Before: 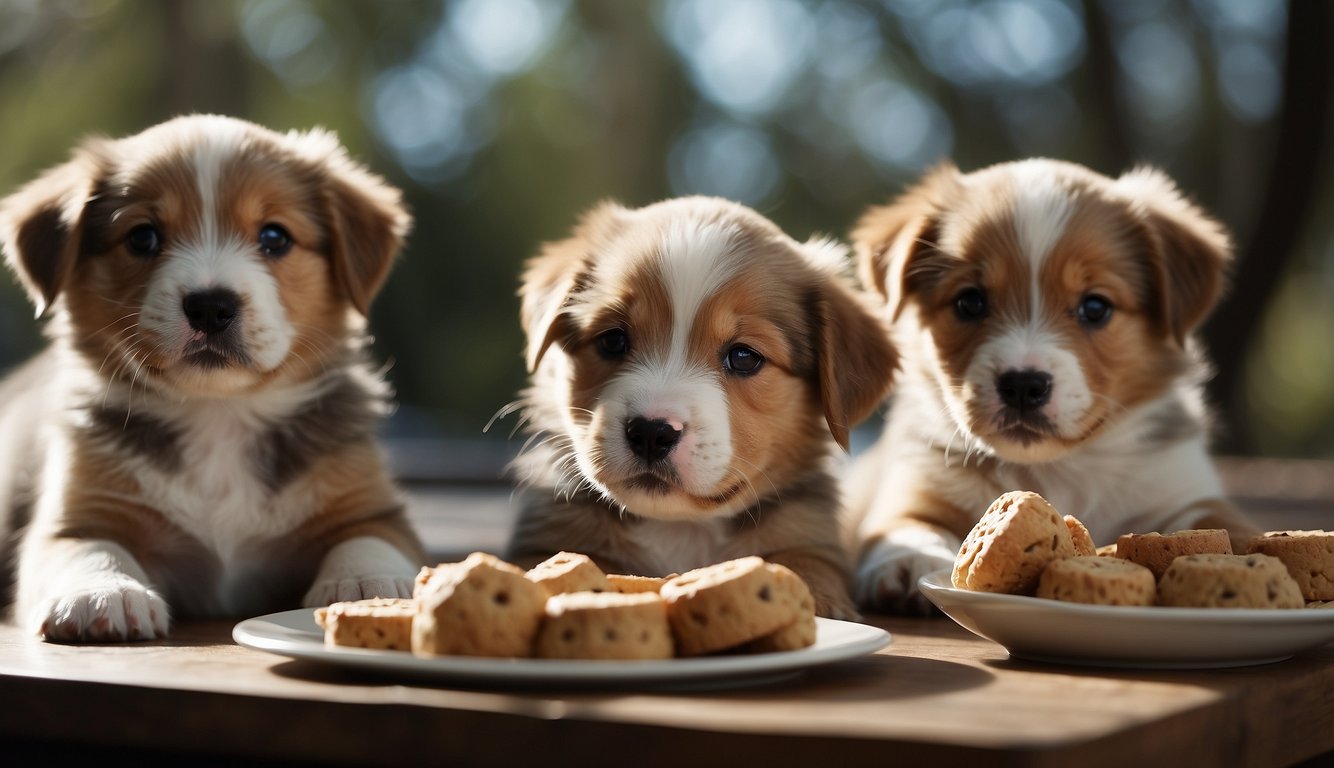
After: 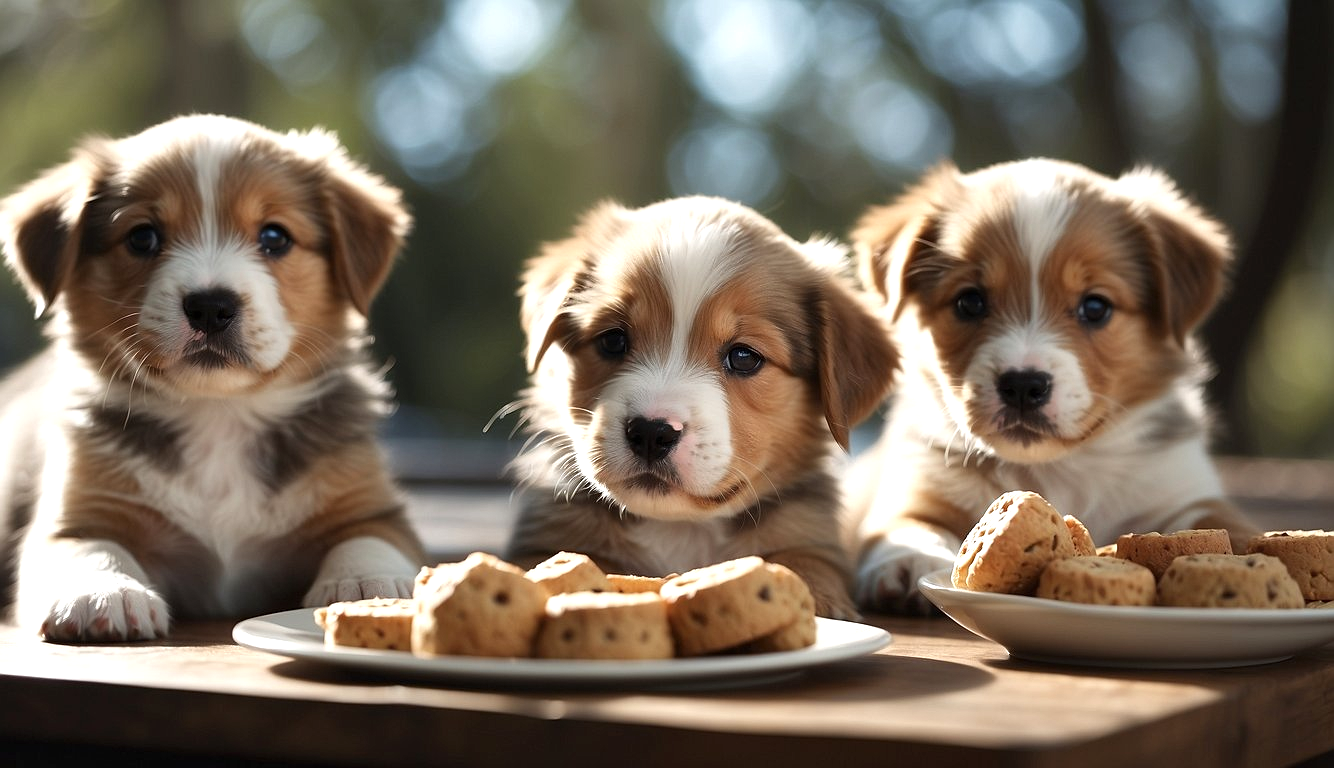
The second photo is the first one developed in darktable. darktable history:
sharpen: radius 1.272, amount 0.305, threshold 0
contrast brightness saturation: saturation -0.05
exposure: black level correction 0, exposure 0.5 EV, compensate exposure bias true, compensate highlight preservation false
